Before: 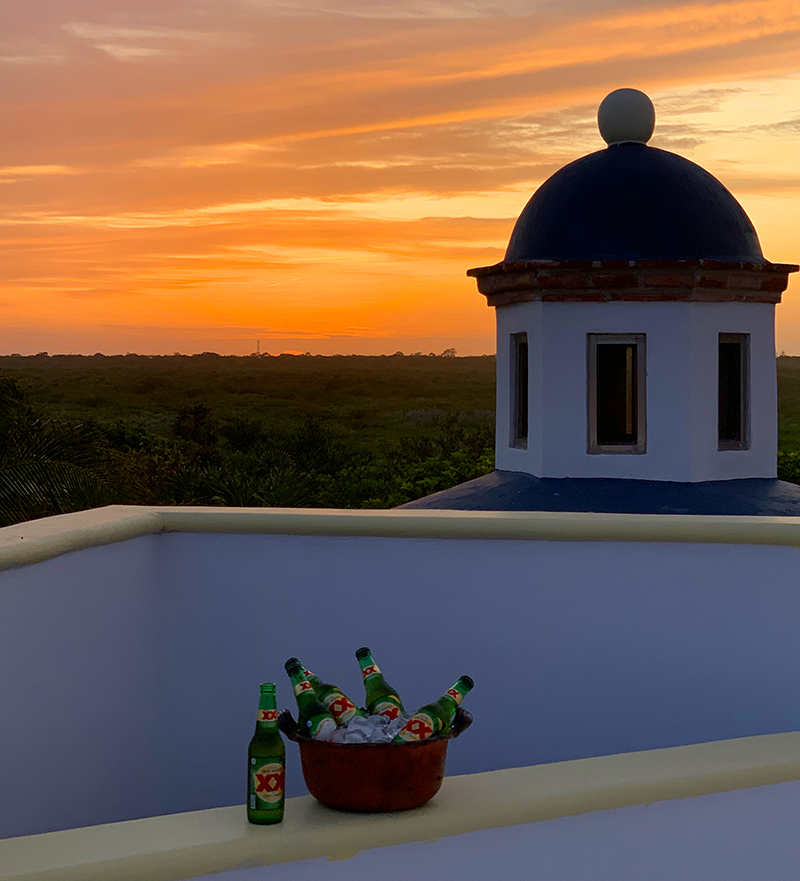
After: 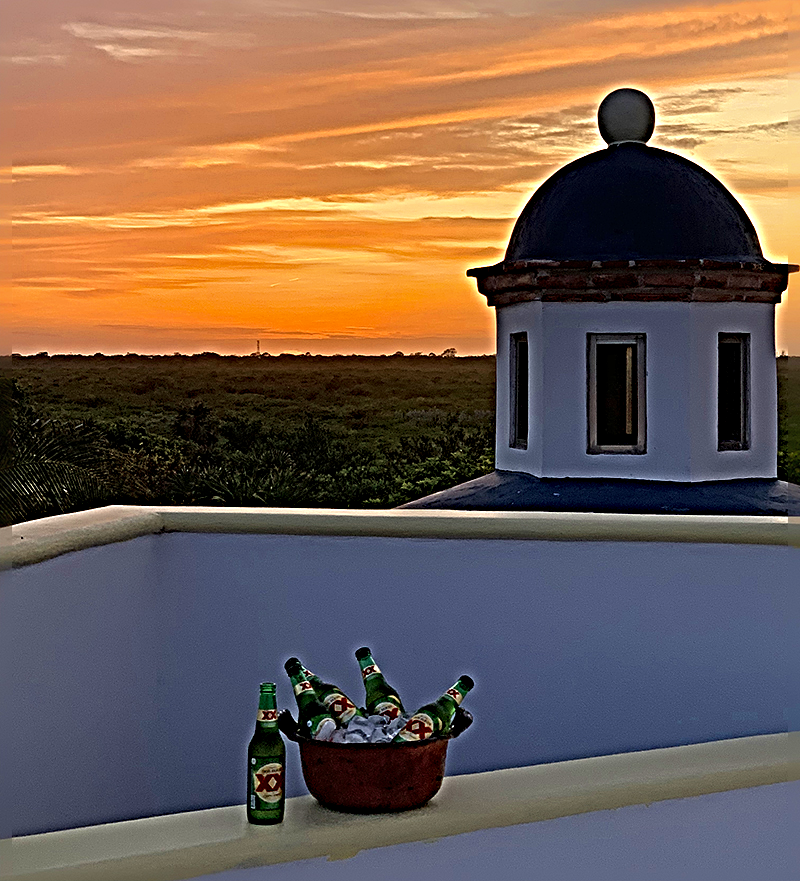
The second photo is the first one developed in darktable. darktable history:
sharpen: radius 6.29, amount 1.809, threshold 0.211
shadows and highlights: shadows 25.28, highlights -23.76
